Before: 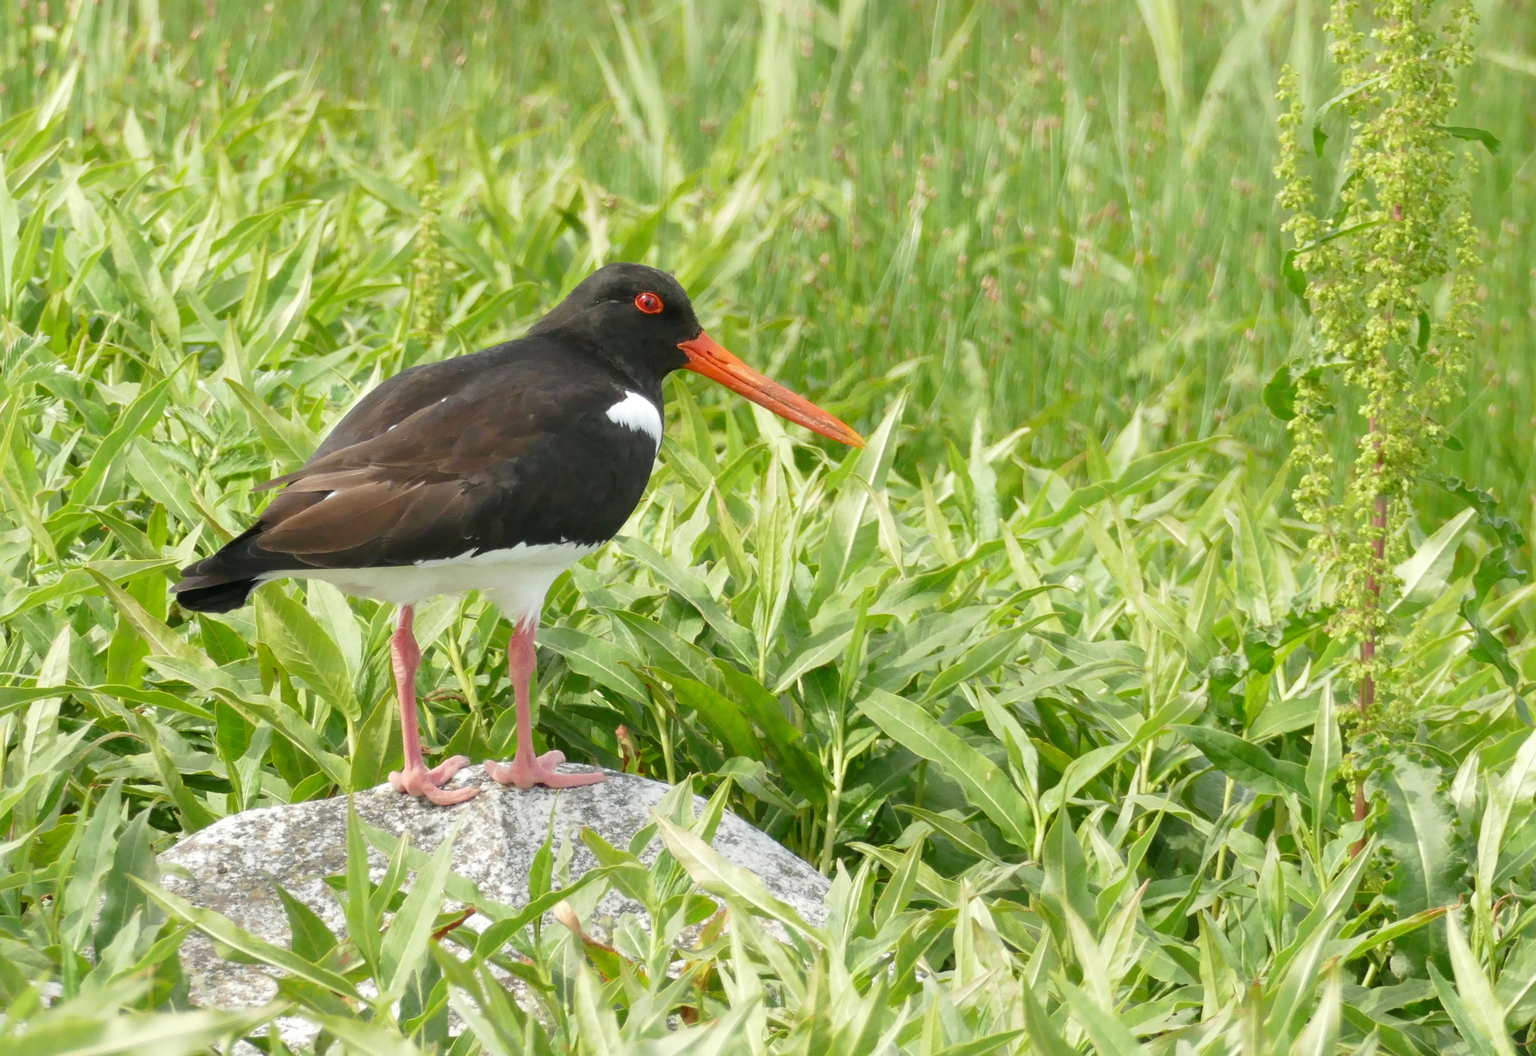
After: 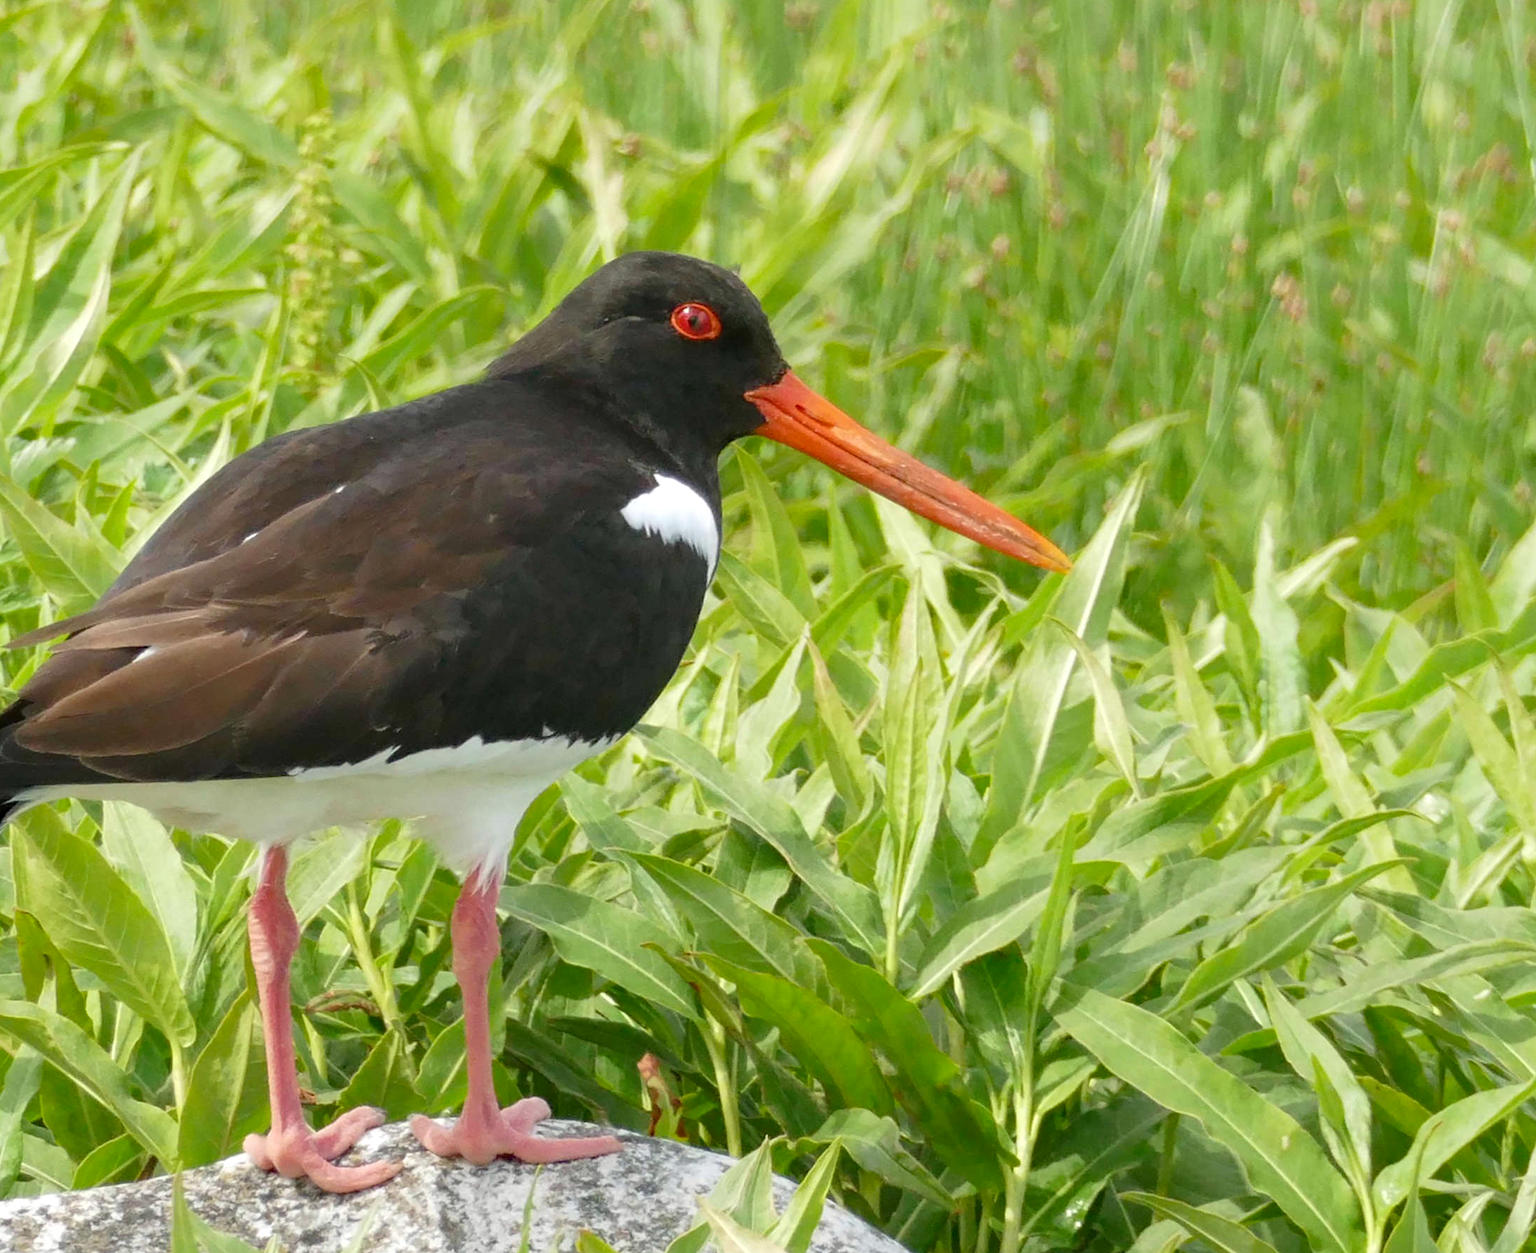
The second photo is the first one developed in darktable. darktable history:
crop: left 16.184%, top 11.189%, right 26.178%, bottom 20.401%
haze removal: compatibility mode true, adaptive false
